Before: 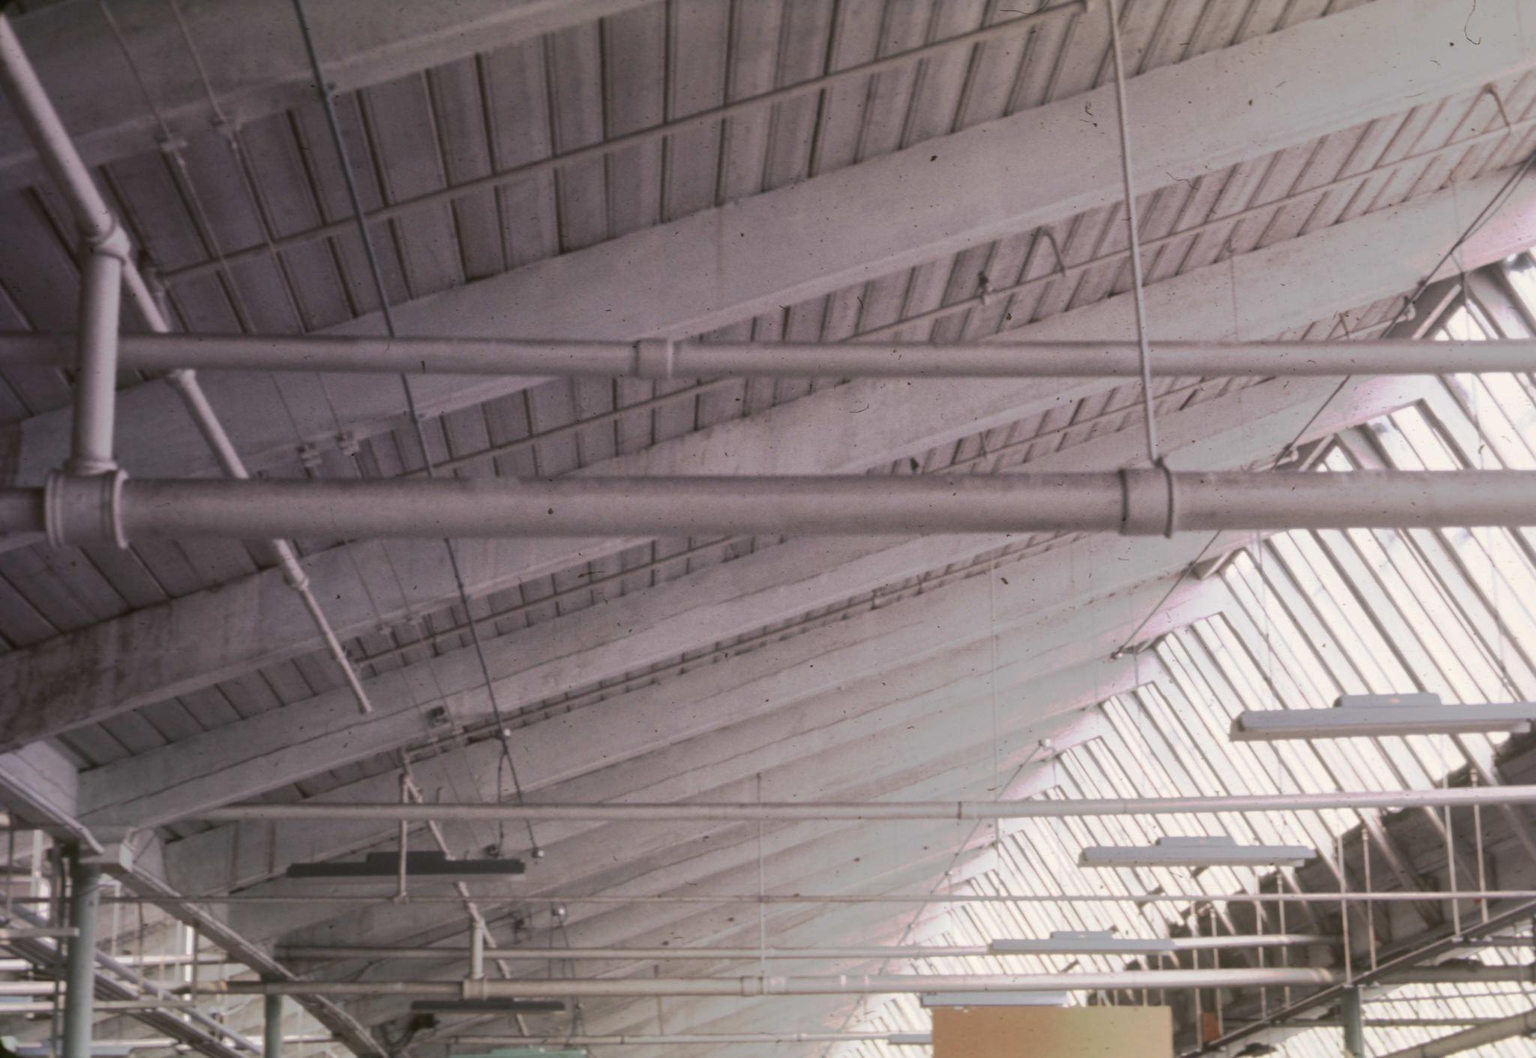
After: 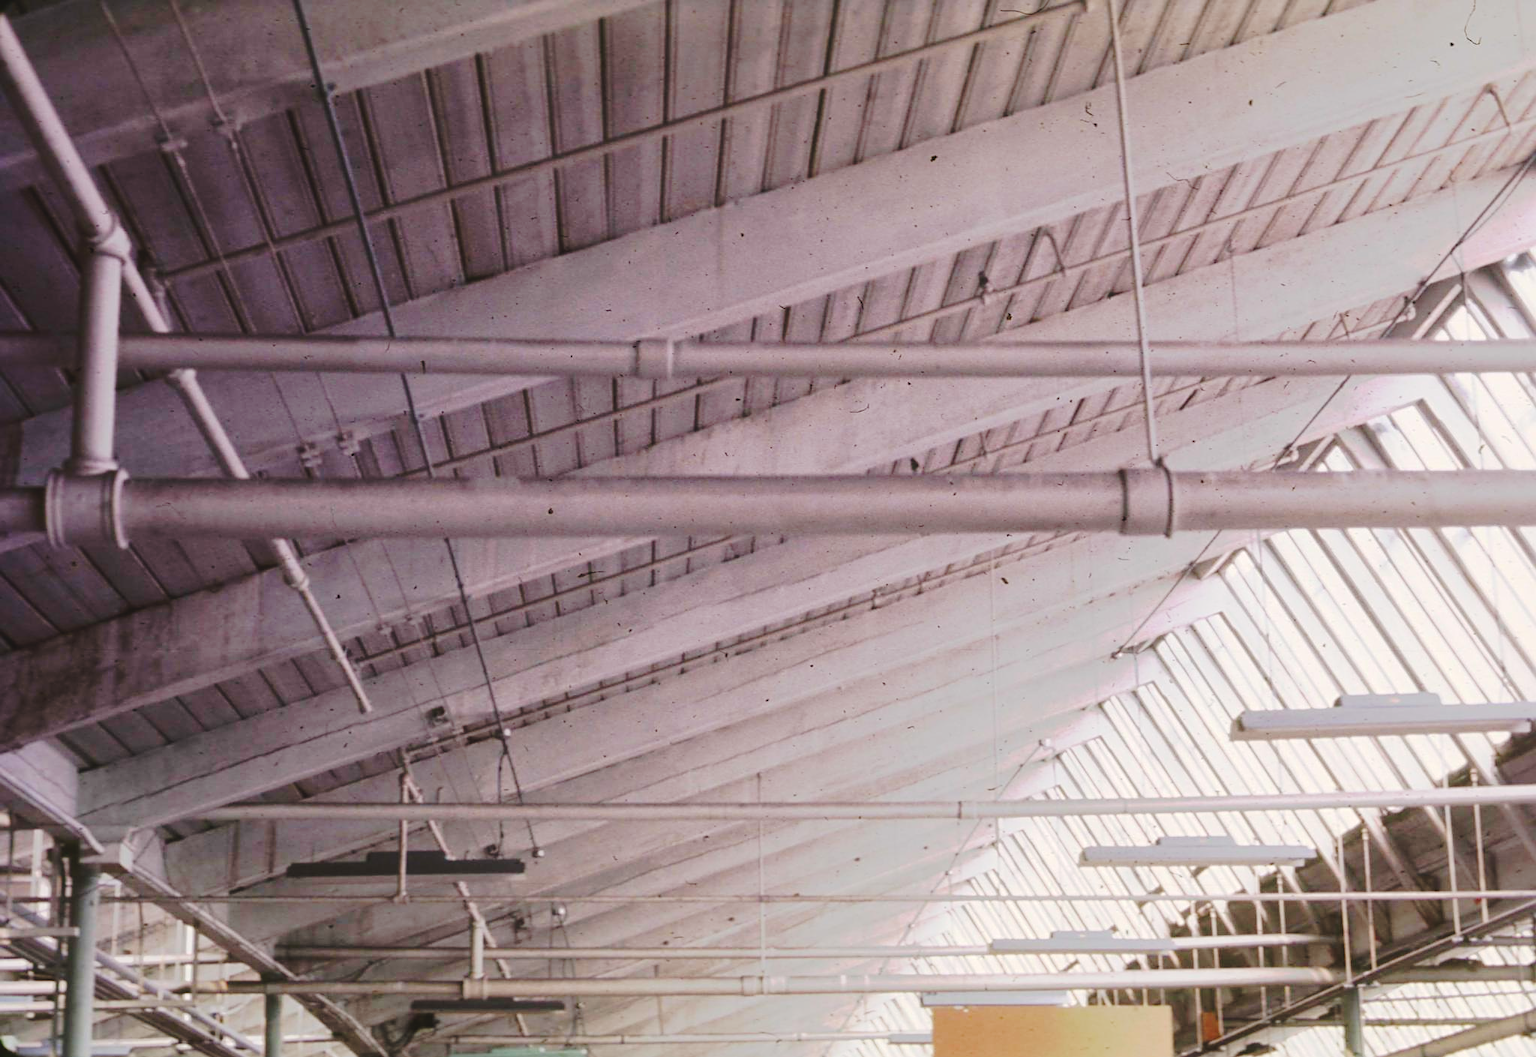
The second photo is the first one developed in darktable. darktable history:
tone curve: curves: ch0 [(0, 0) (0.003, 0.049) (0.011, 0.052) (0.025, 0.057) (0.044, 0.069) (0.069, 0.076) (0.1, 0.09) (0.136, 0.111) (0.177, 0.15) (0.224, 0.197) (0.277, 0.267) (0.335, 0.366) (0.399, 0.477) (0.468, 0.561) (0.543, 0.651) (0.623, 0.733) (0.709, 0.804) (0.801, 0.869) (0.898, 0.924) (1, 1)], preserve colors none
color balance rgb: perceptual saturation grading › global saturation 20%, global vibrance 20%
sharpen: on, module defaults
